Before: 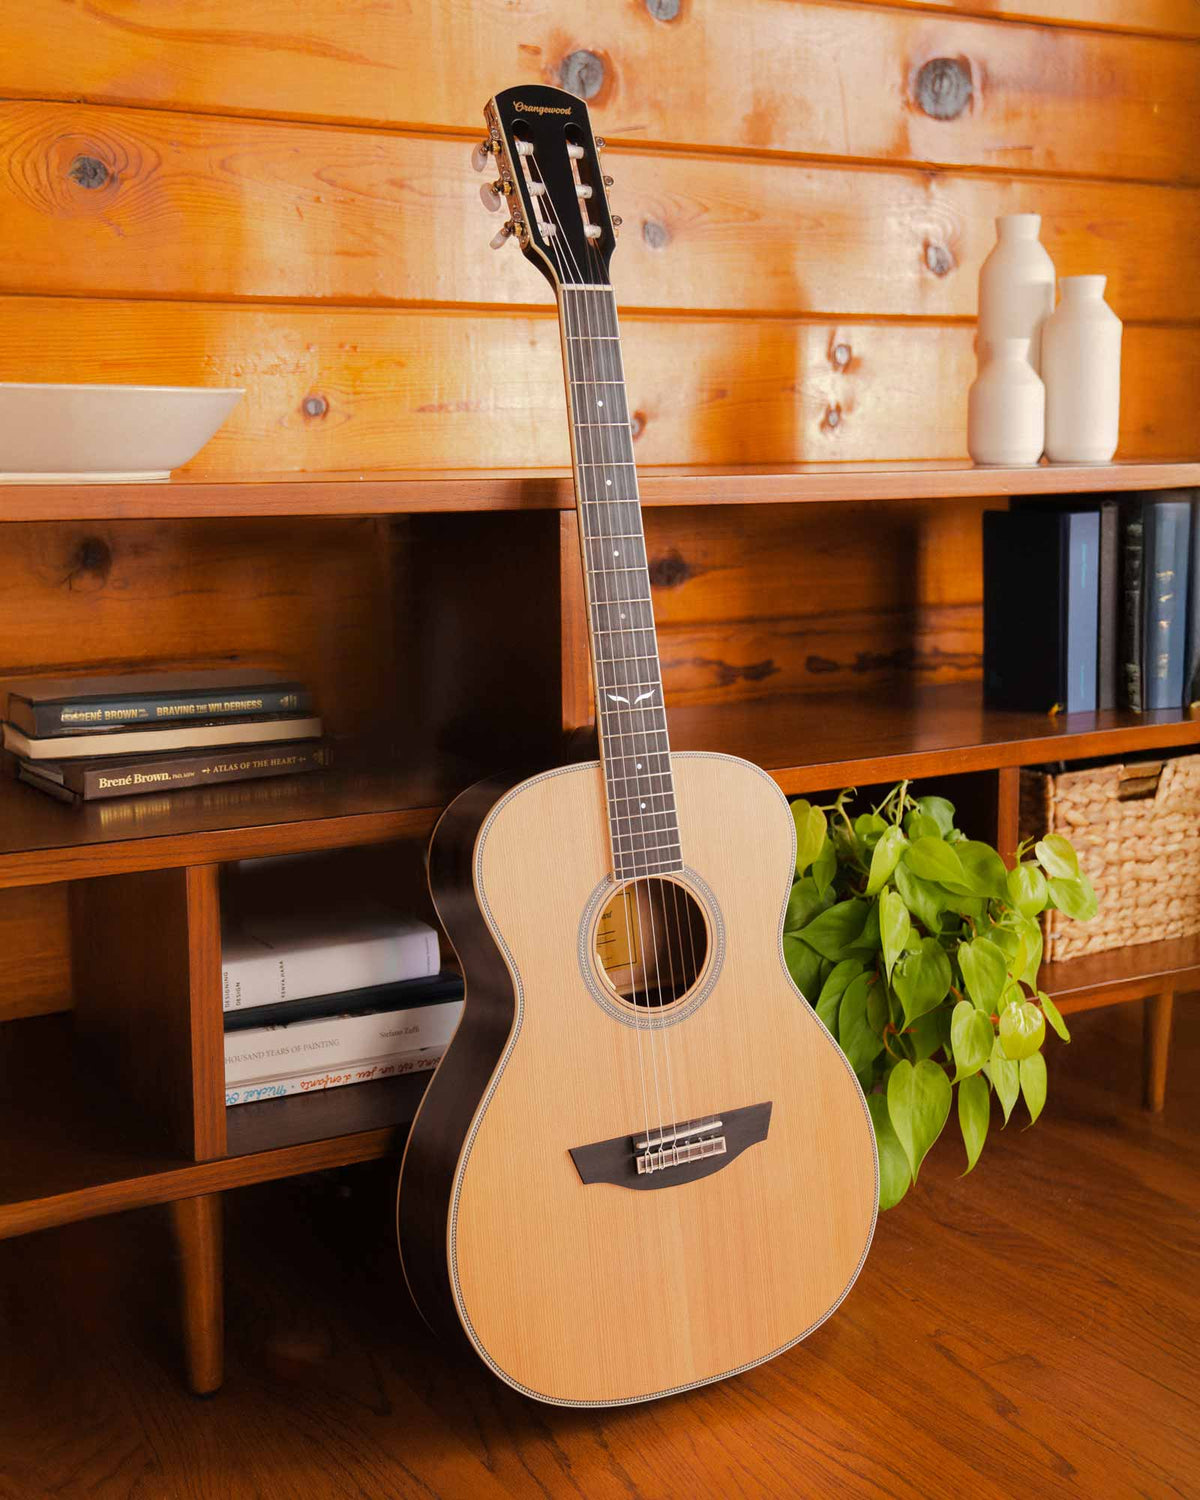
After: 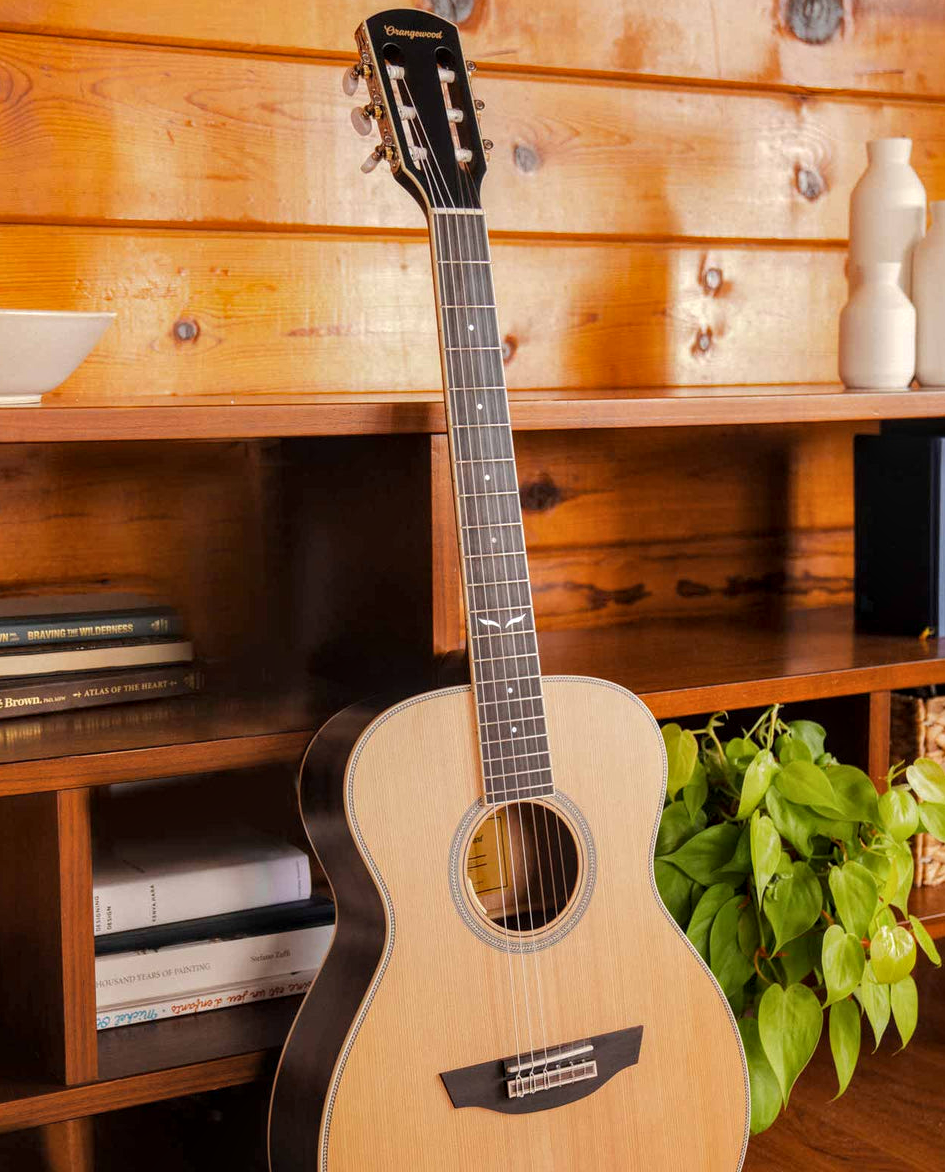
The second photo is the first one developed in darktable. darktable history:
crop and rotate: left 10.77%, top 5.1%, right 10.41%, bottom 16.76%
local contrast: detail 130%
